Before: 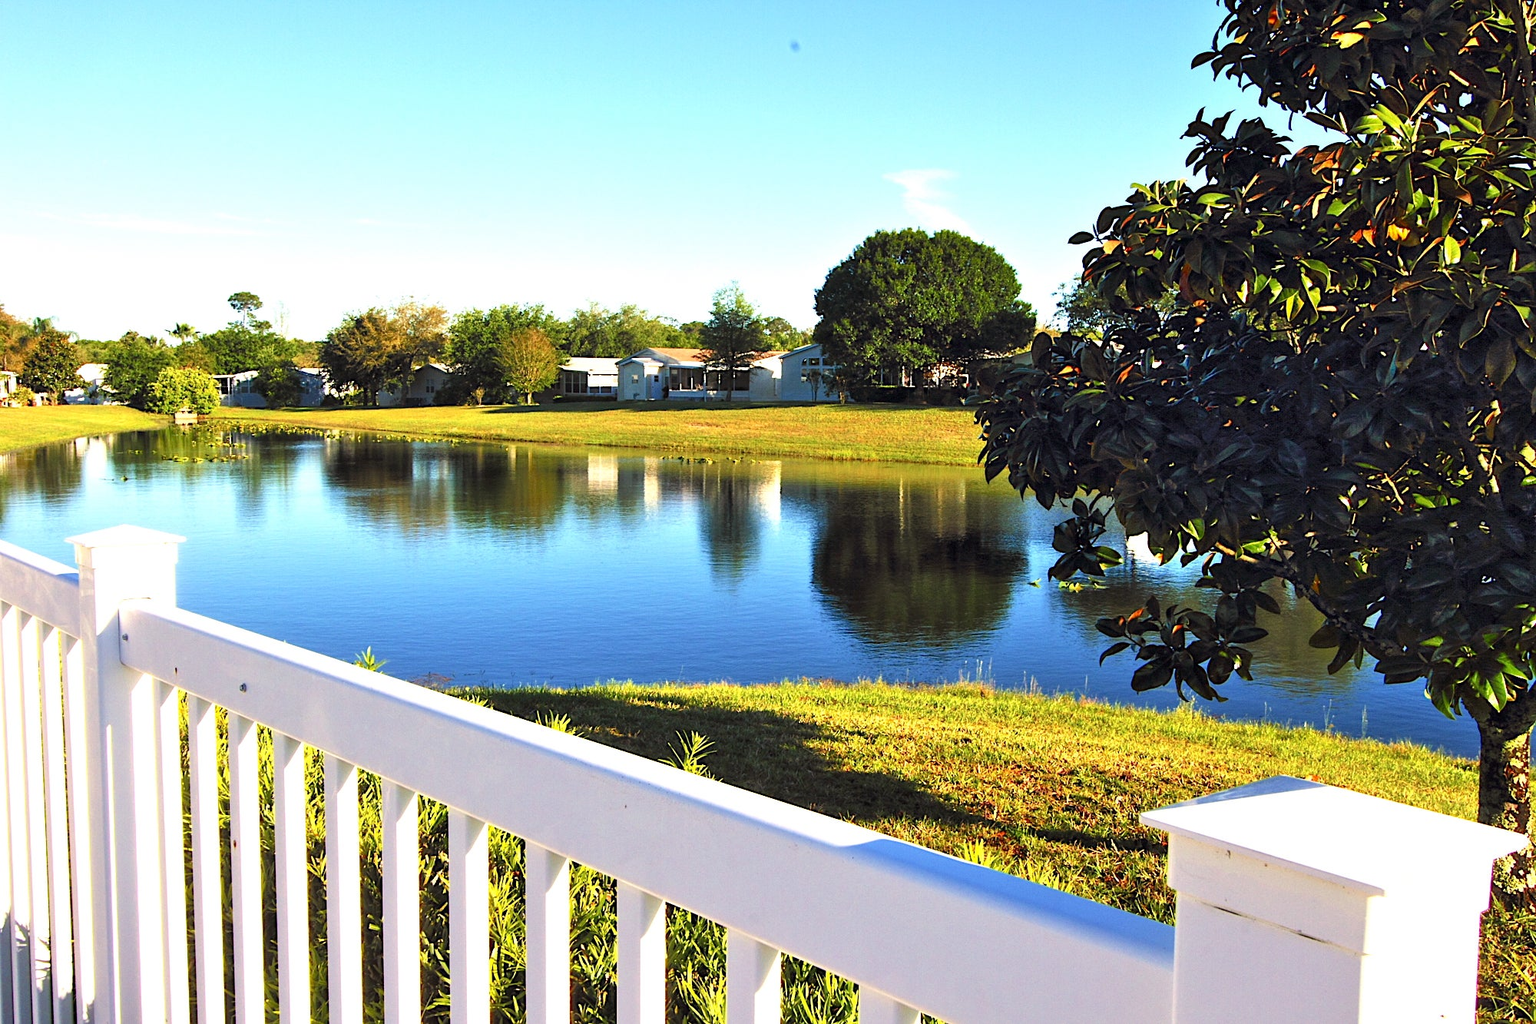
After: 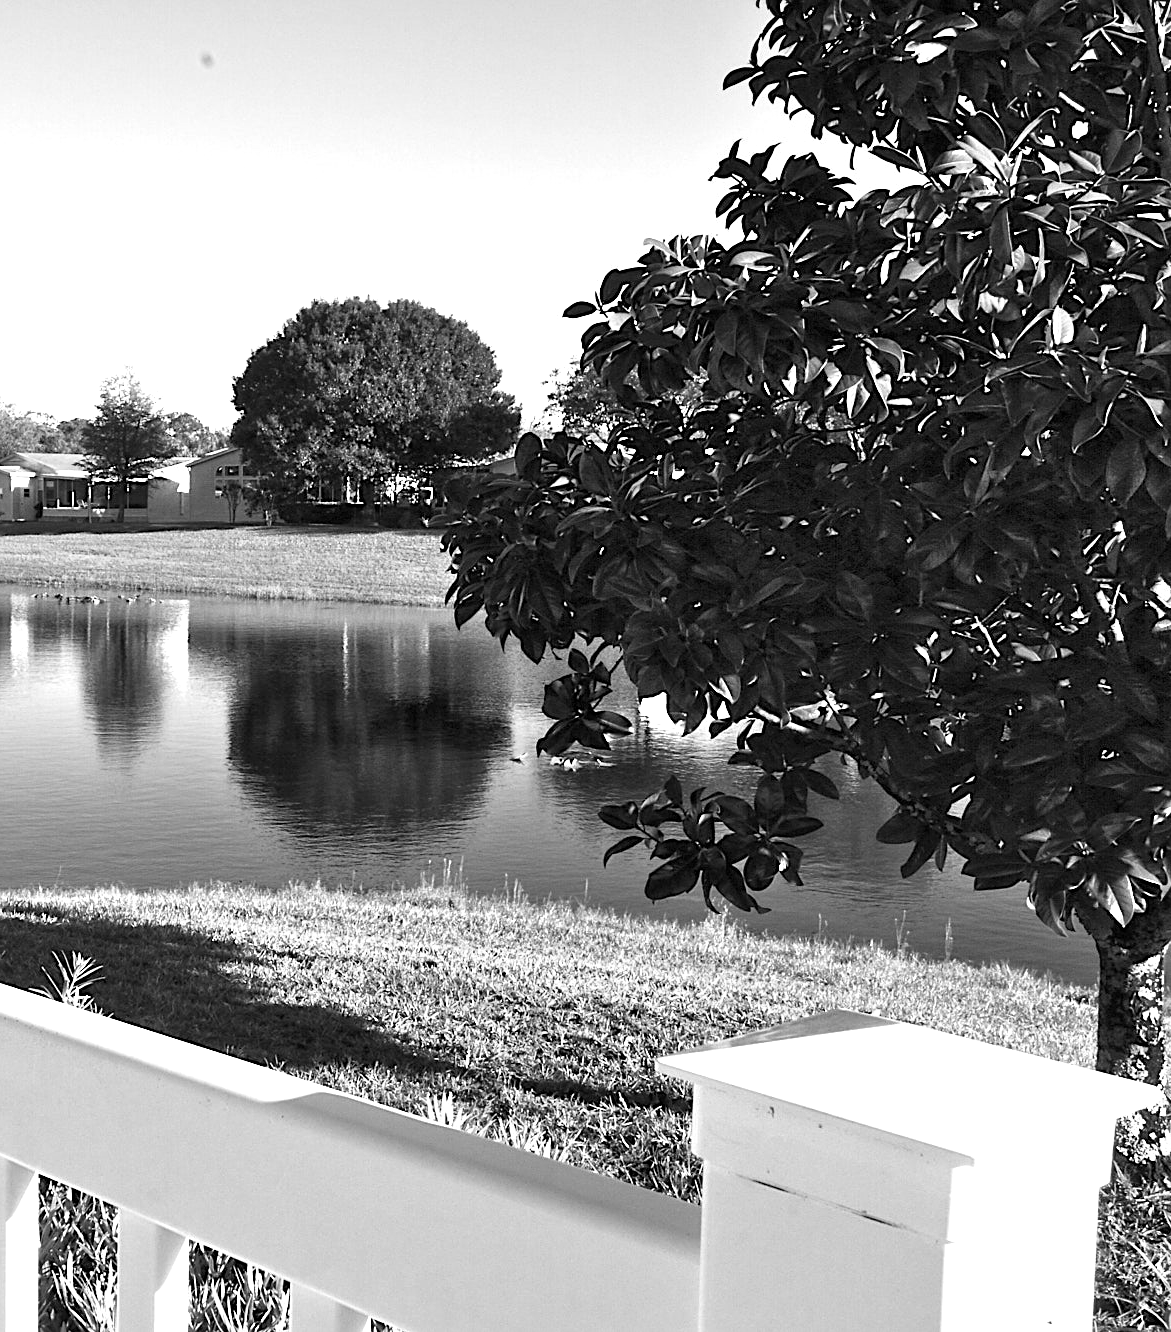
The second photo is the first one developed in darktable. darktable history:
crop: left 41.402%
exposure: exposure 0.217 EV, compensate highlight preservation false
sharpen: amount 0.2
monochrome: on, module defaults
